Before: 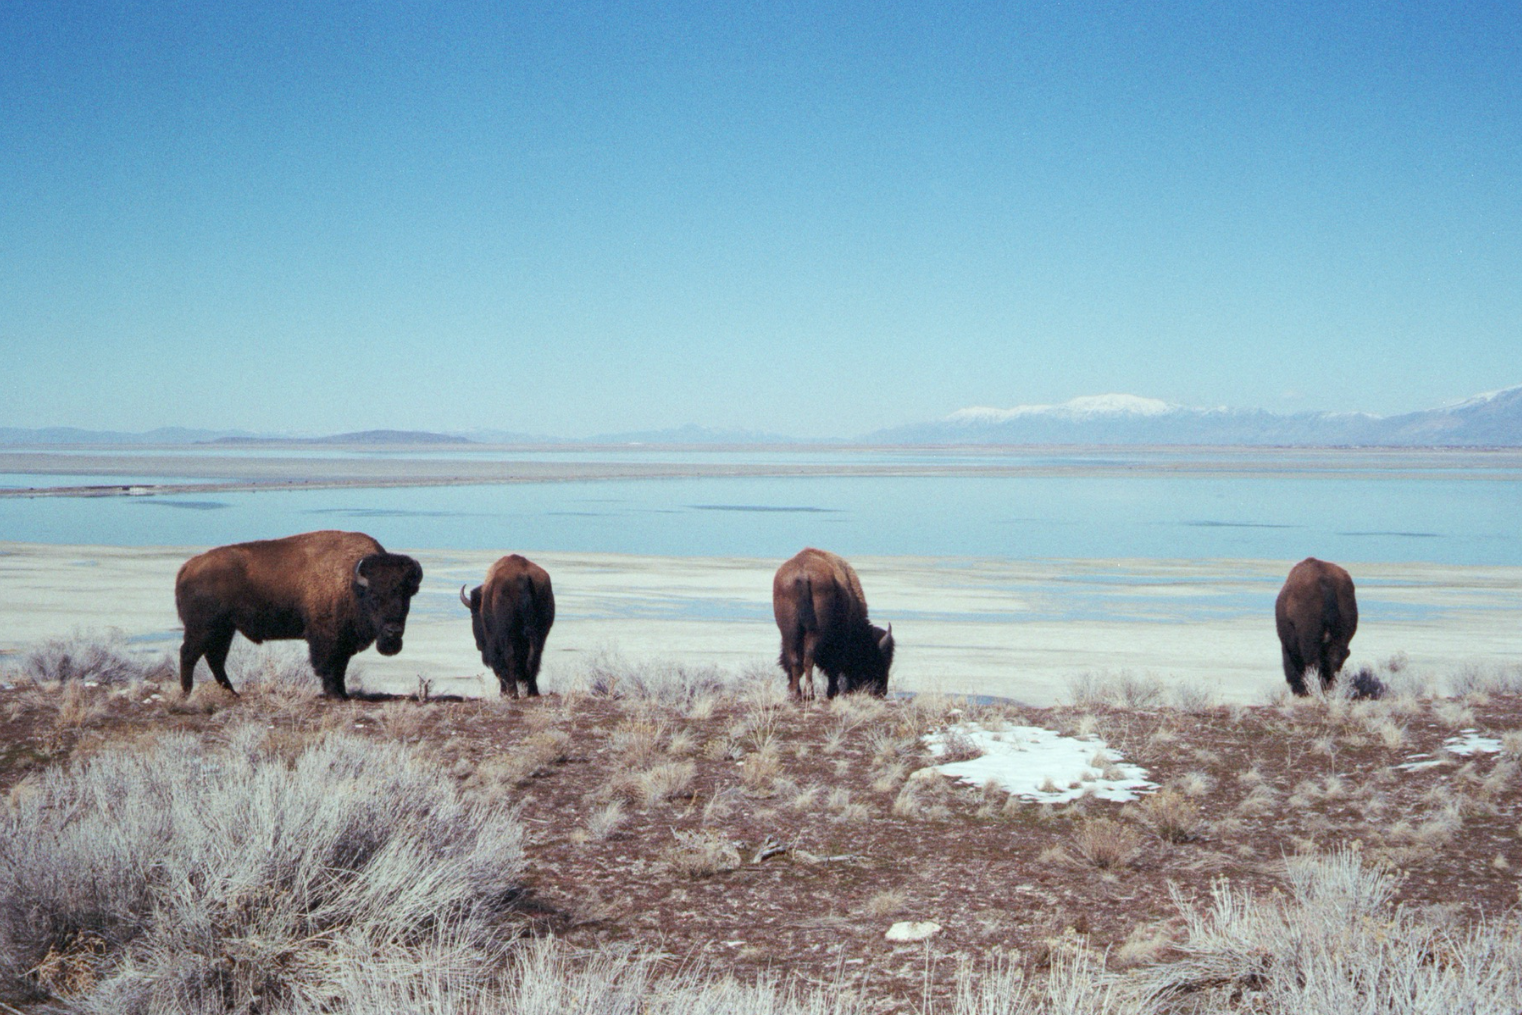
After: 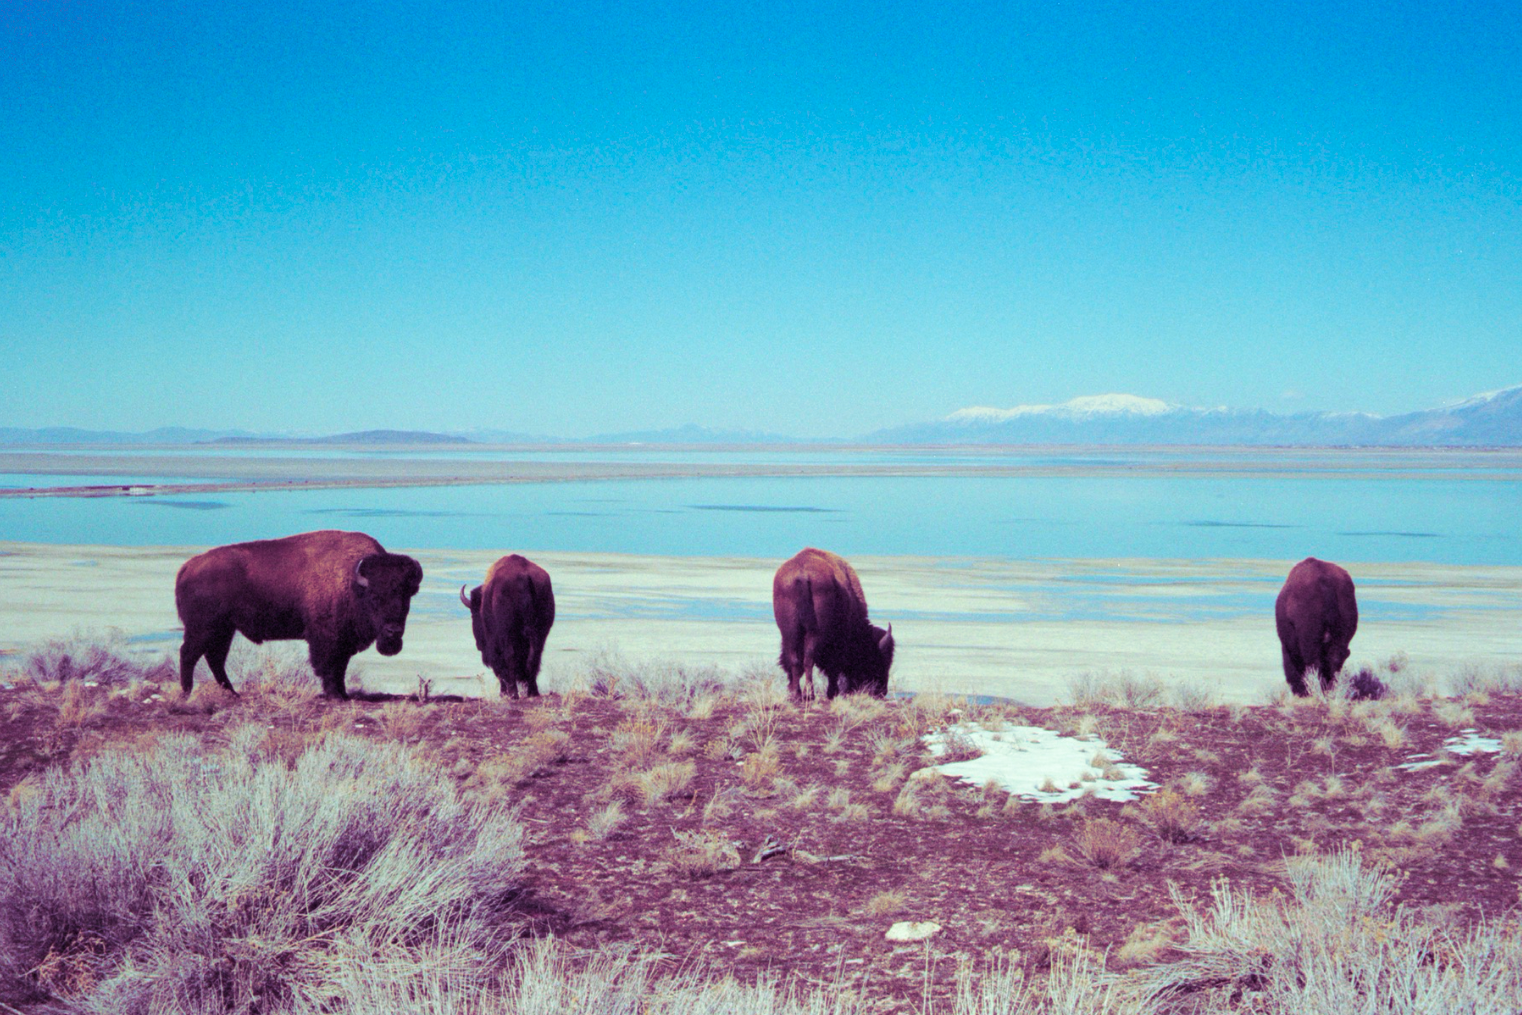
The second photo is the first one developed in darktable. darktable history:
color balance rgb: perceptual saturation grading › global saturation 25%, global vibrance 20%
split-toning: shadows › hue 277.2°, shadows › saturation 0.74
